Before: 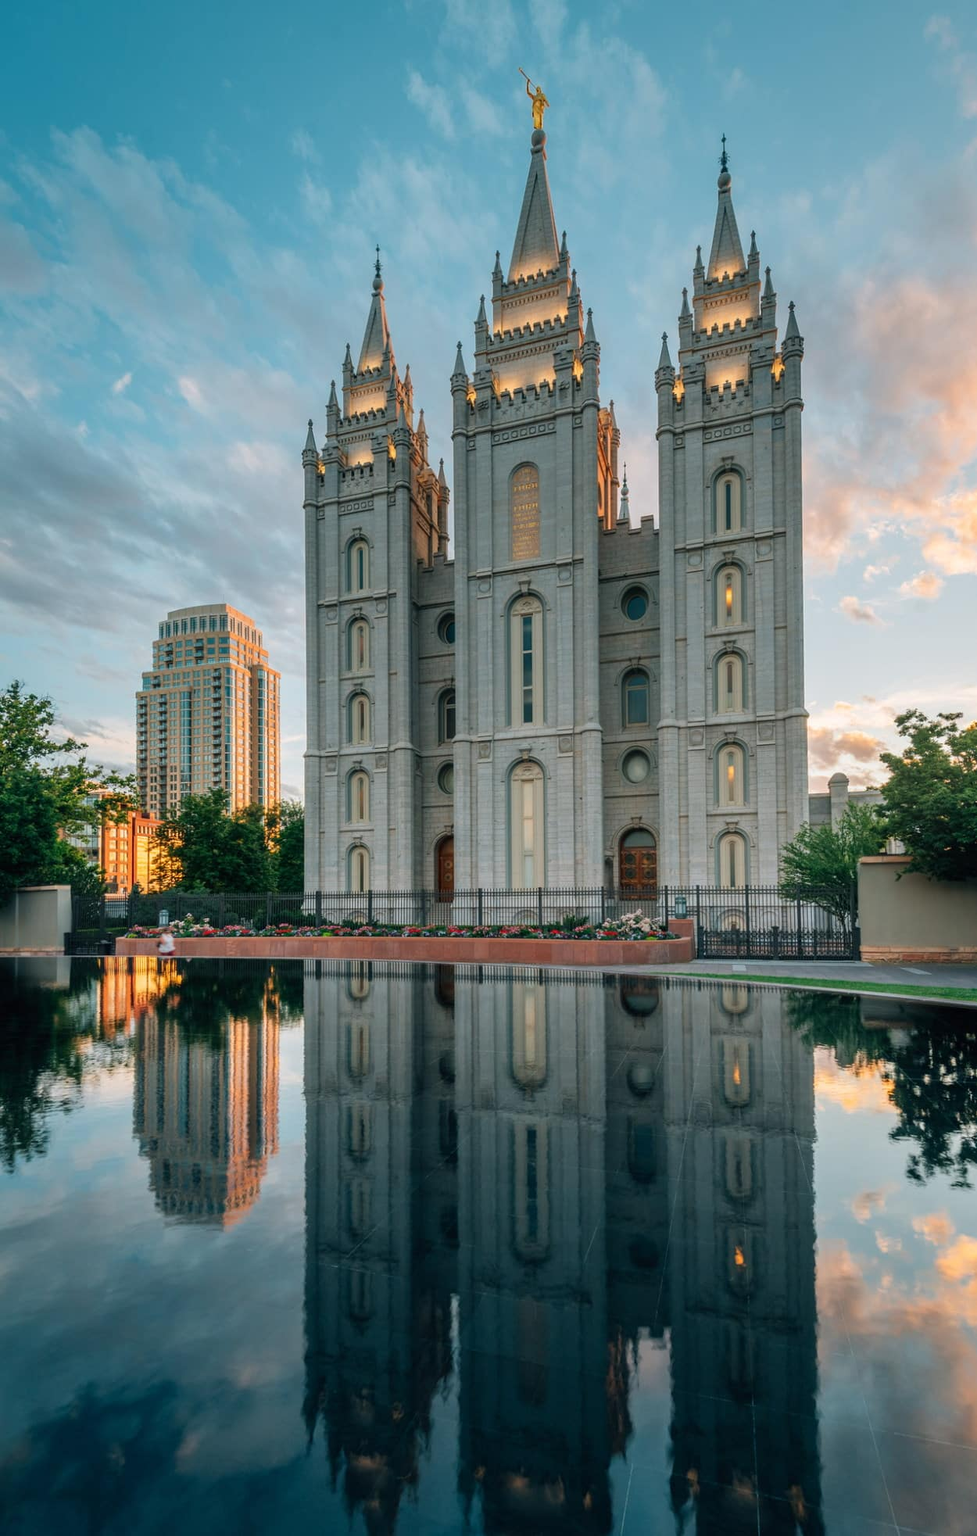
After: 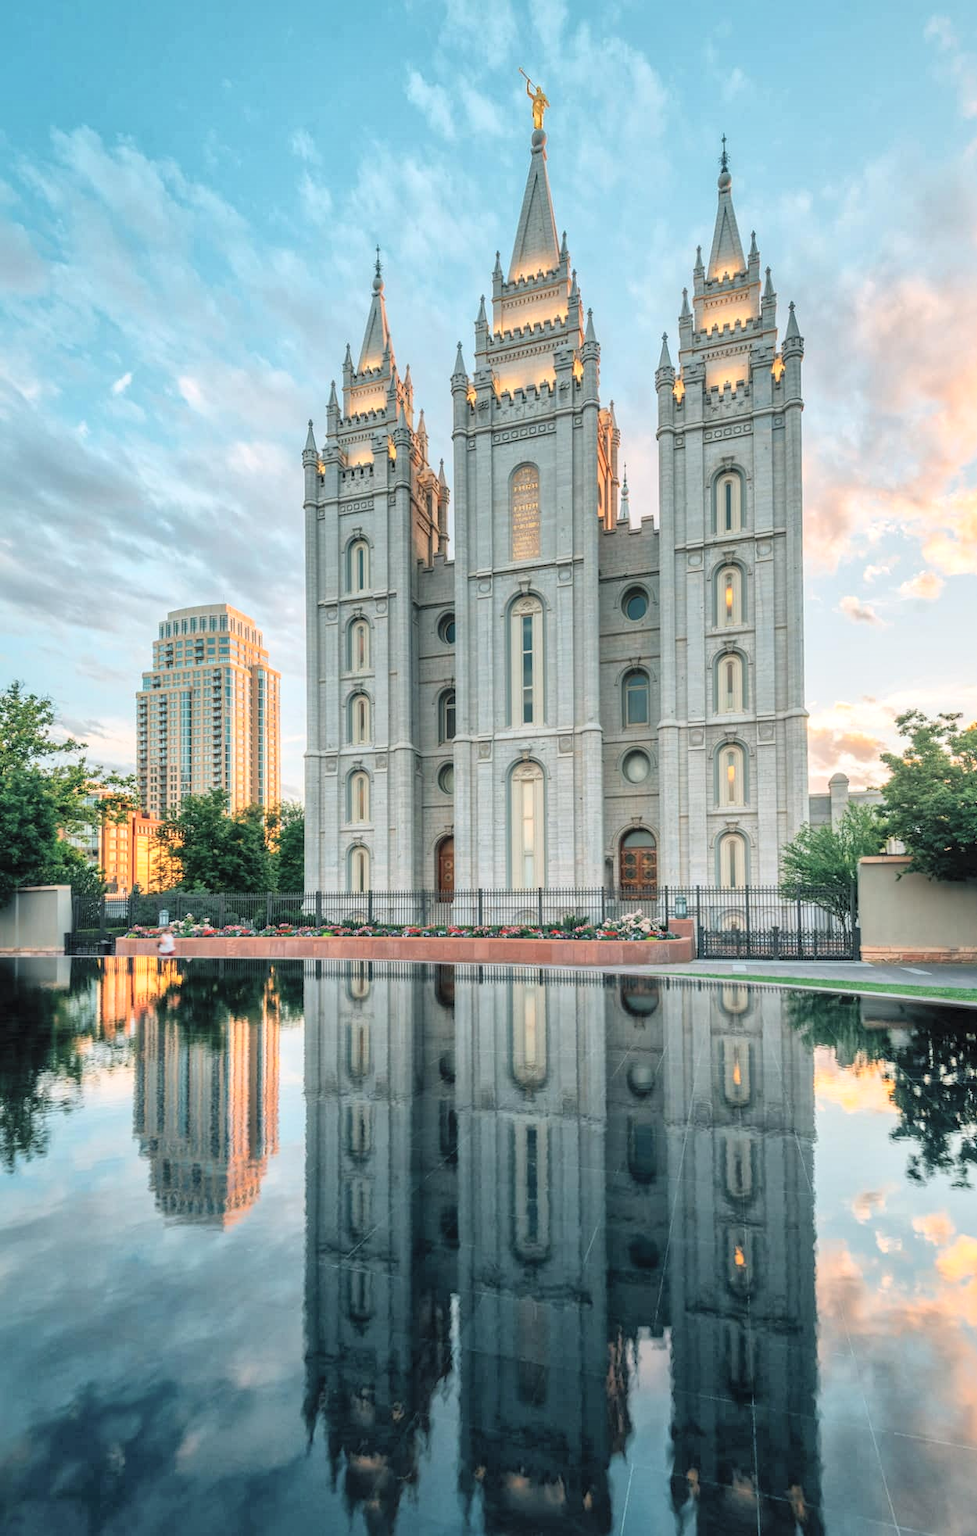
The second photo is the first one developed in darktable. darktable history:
contrast brightness saturation: contrast 0.14, brightness 0.21
global tonemap: drago (1, 100), detail 1
